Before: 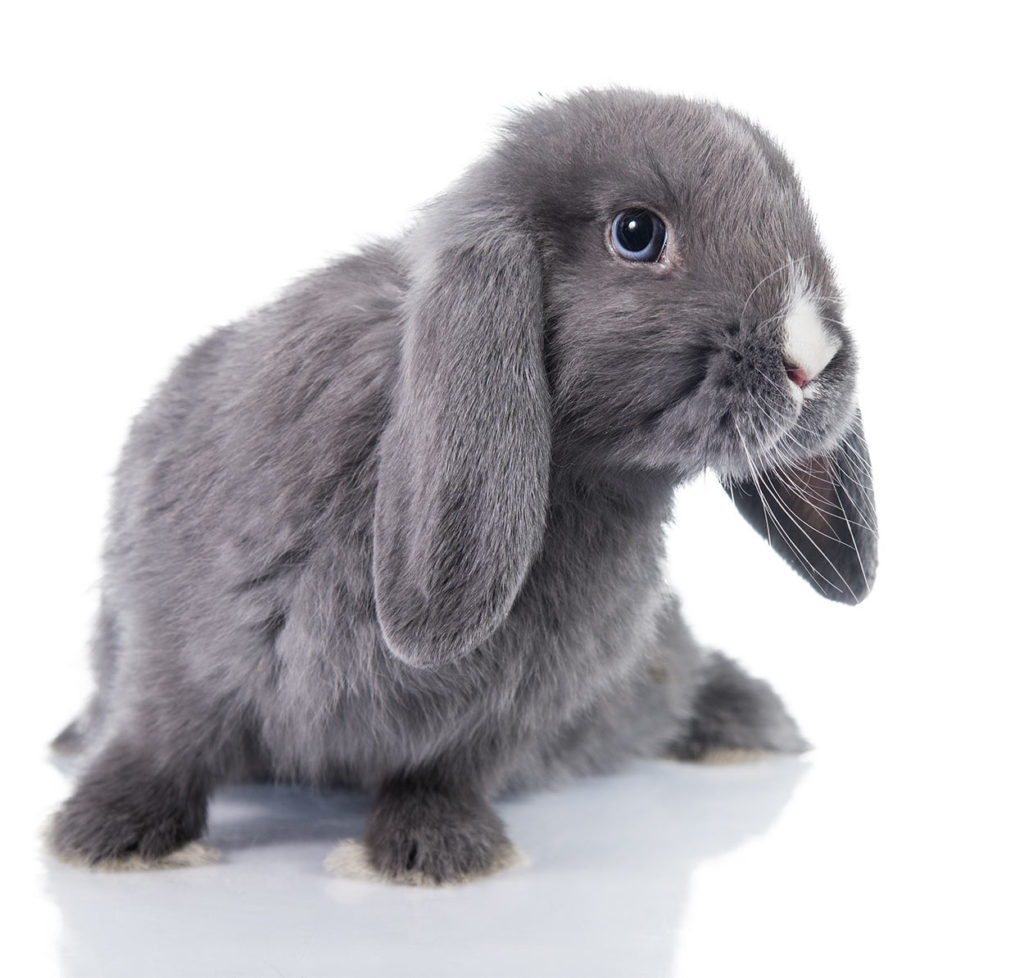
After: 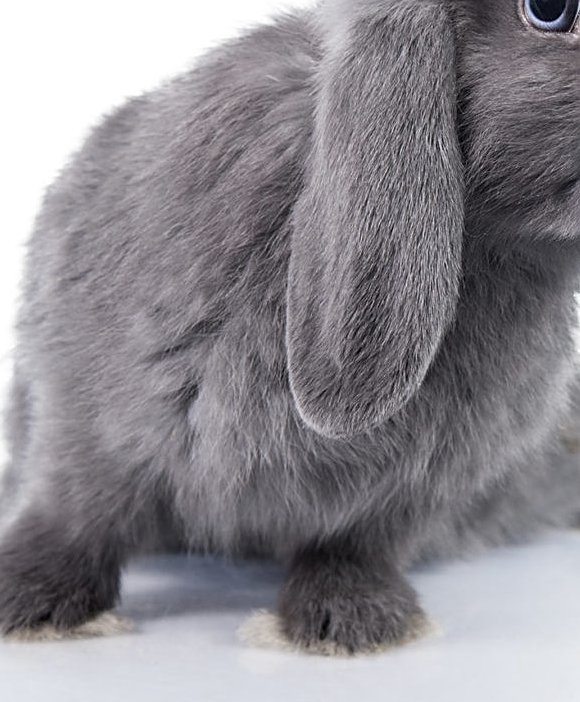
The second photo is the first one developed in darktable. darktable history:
sharpen: on, module defaults
crop: left 8.588%, top 23.585%, right 34.731%, bottom 4.623%
color zones: curves: ch0 [(0, 0.5) (0.125, 0.4) (0.25, 0.5) (0.375, 0.4) (0.5, 0.4) (0.625, 0.6) (0.75, 0.6) (0.875, 0.5)]; ch1 [(0, 0.4) (0.125, 0.5) (0.25, 0.4) (0.375, 0.4) (0.5, 0.4) (0.625, 0.4) (0.75, 0.5) (0.875, 0.4)]; ch2 [(0, 0.6) (0.125, 0.5) (0.25, 0.5) (0.375, 0.6) (0.5, 0.6) (0.625, 0.5) (0.75, 0.5) (0.875, 0.5)]
